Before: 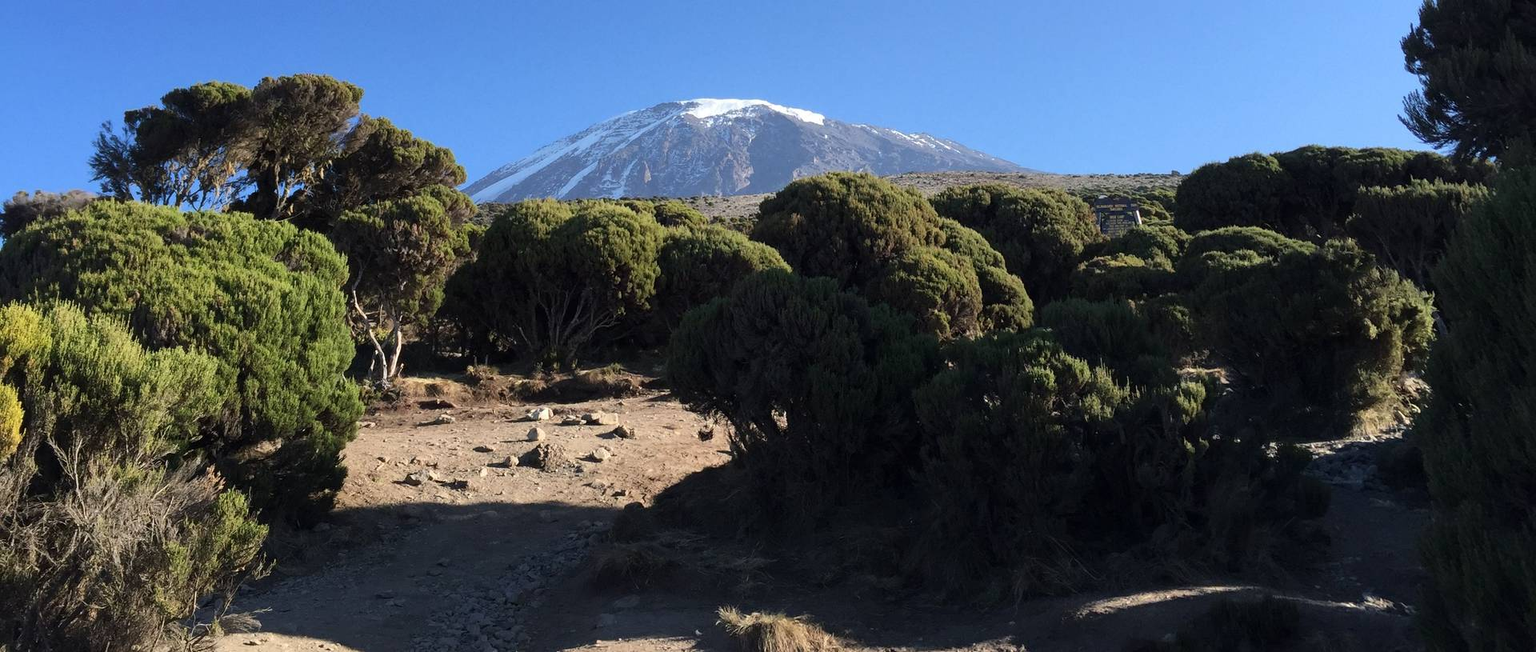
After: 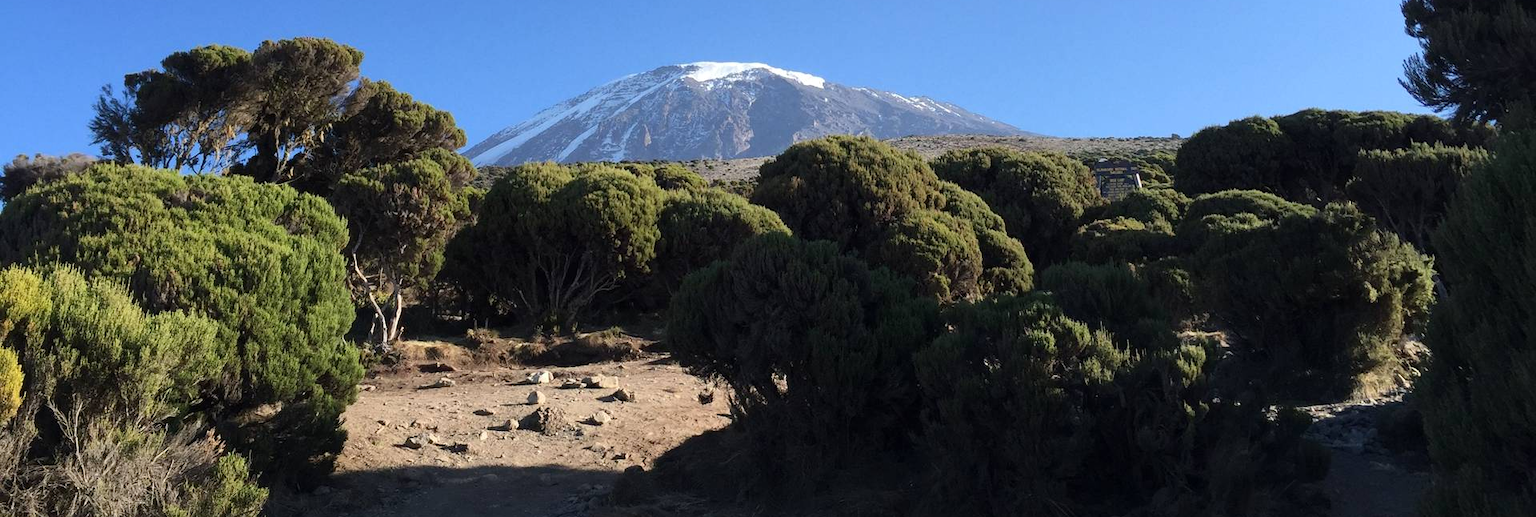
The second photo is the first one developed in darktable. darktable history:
crop and rotate: top 5.667%, bottom 14.926%
tone equalizer: on, module defaults
